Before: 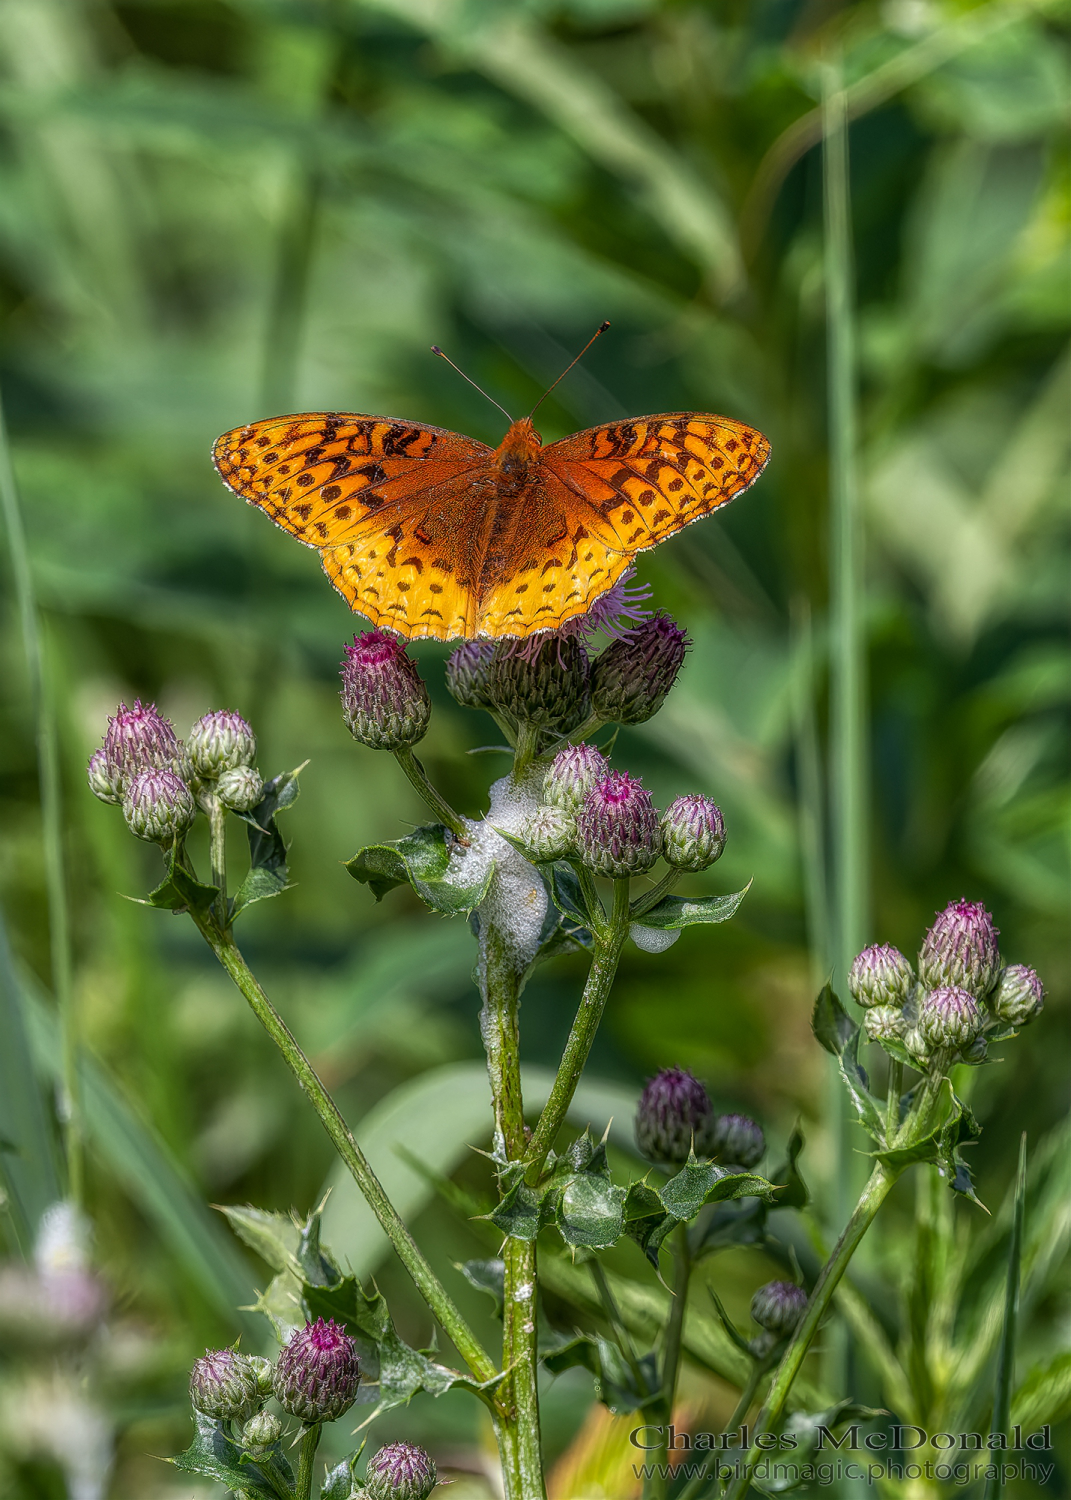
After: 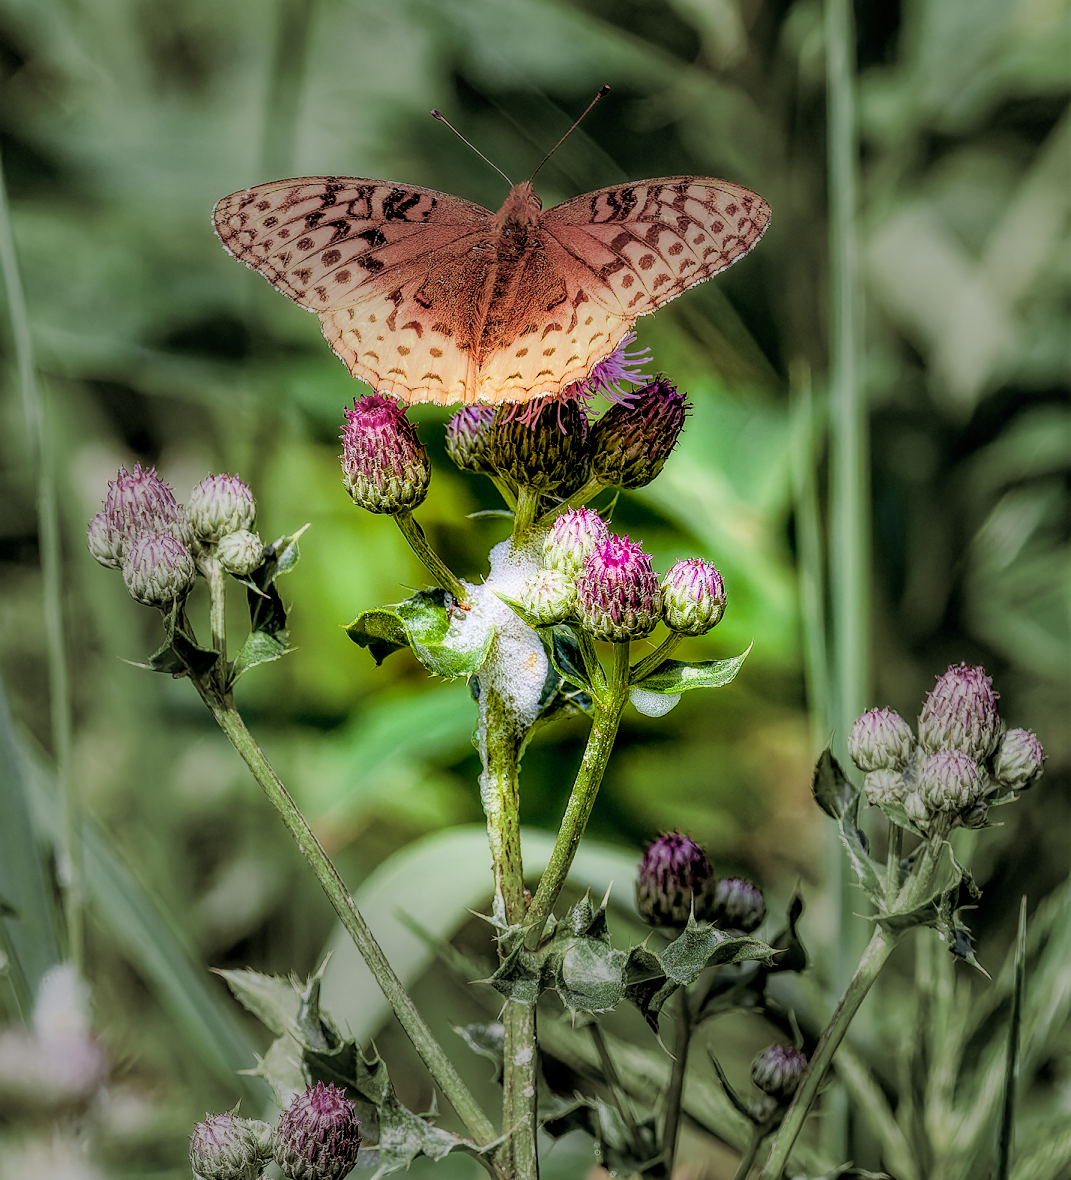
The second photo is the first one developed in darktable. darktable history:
color balance rgb: shadows lift › chroma 9.688%, shadows lift › hue 44.36°, perceptual saturation grading › global saturation 20%, perceptual saturation grading › highlights -25.322%, perceptual saturation grading › shadows 23.992%, perceptual brilliance grading › global brilliance 11.926%, global vibrance 19.304%
filmic rgb: middle gray luminance 29.15%, black relative exposure -10.23 EV, white relative exposure 5.48 EV, target black luminance 0%, hardness 3.91, latitude 2.08%, contrast 1.123, highlights saturation mix 4.52%, shadows ↔ highlights balance 14.41%
vignetting: fall-off start 30.63%, fall-off radius 35.57%
exposure: black level correction 0.011, exposure 1.08 EV, compensate exposure bias true, compensate highlight preservation false
crop and rotate: top 15.81%, bottom 5.499%
haze removal: compatibility mode true, adaptive false
